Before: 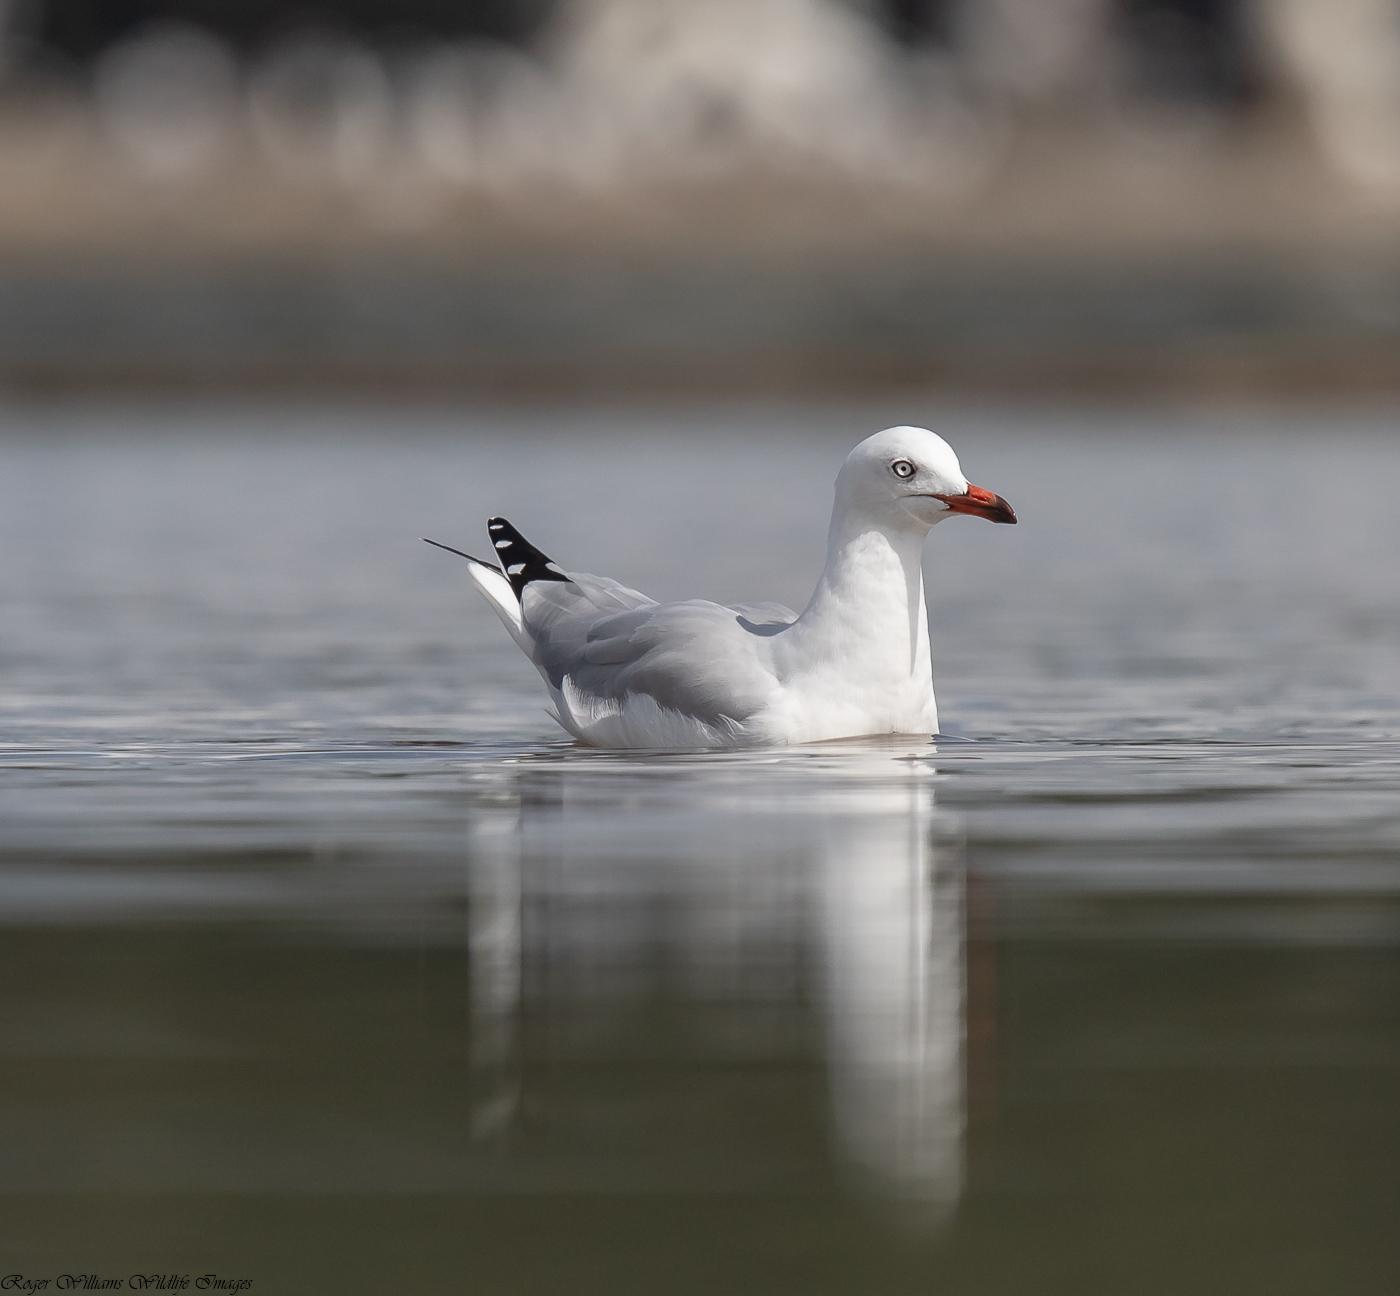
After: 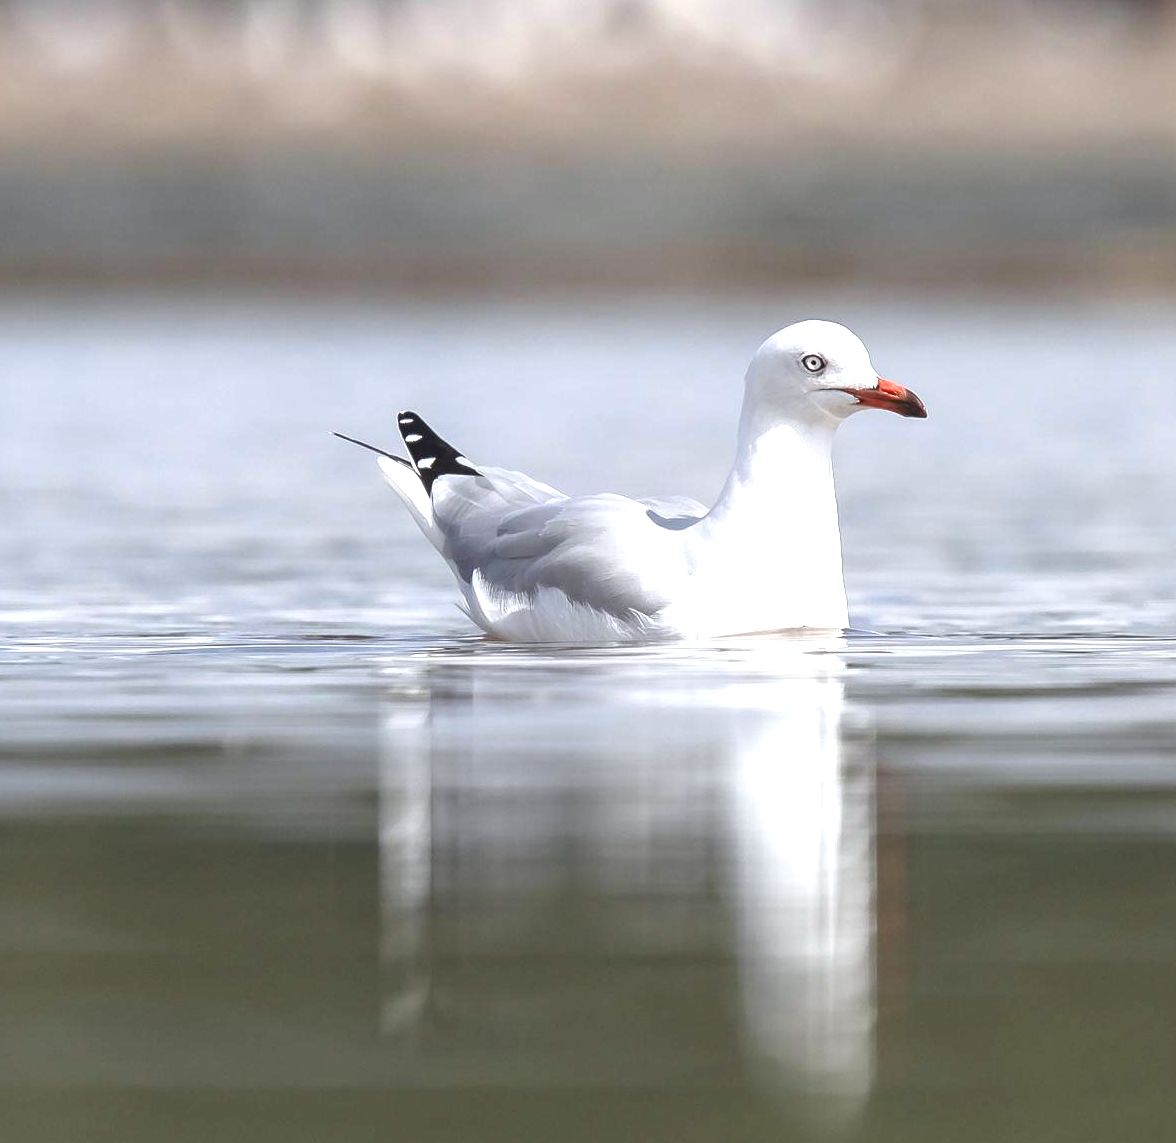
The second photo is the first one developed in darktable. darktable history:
crop: left 6.446%, top 8.188%, right 9.538%, bottom 3.548%
exposure: black level correction 0, exposure 1.2 EV, compensate exposure bias true, compensate highlight preservation false
white balance: red 0.98, blue 1.034
